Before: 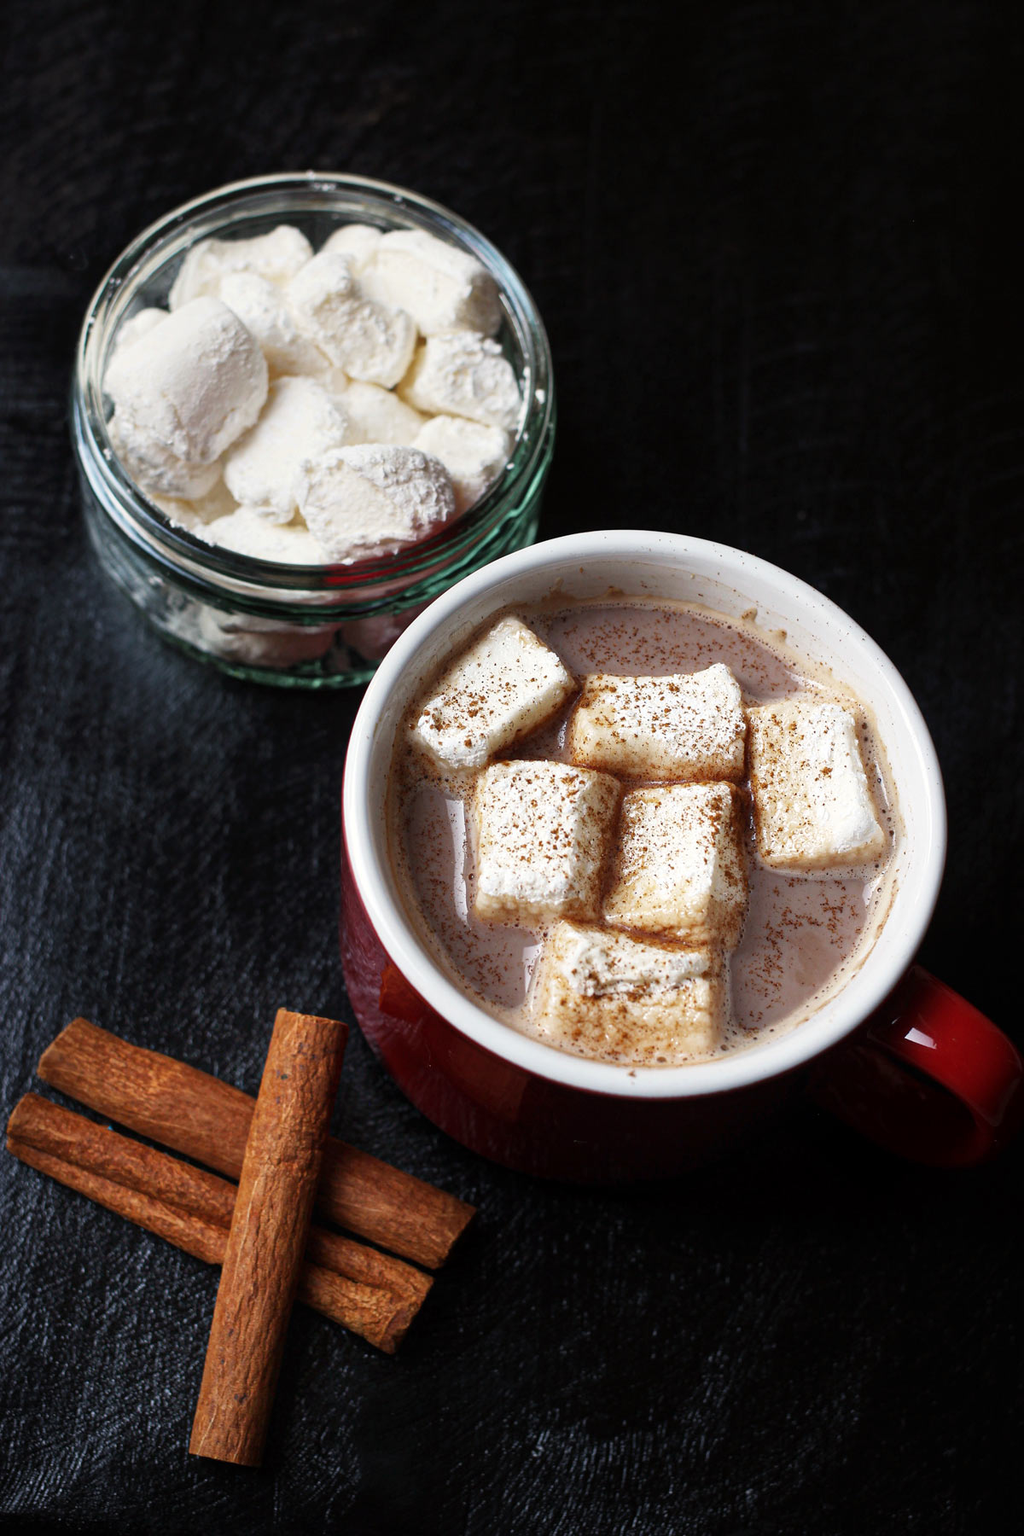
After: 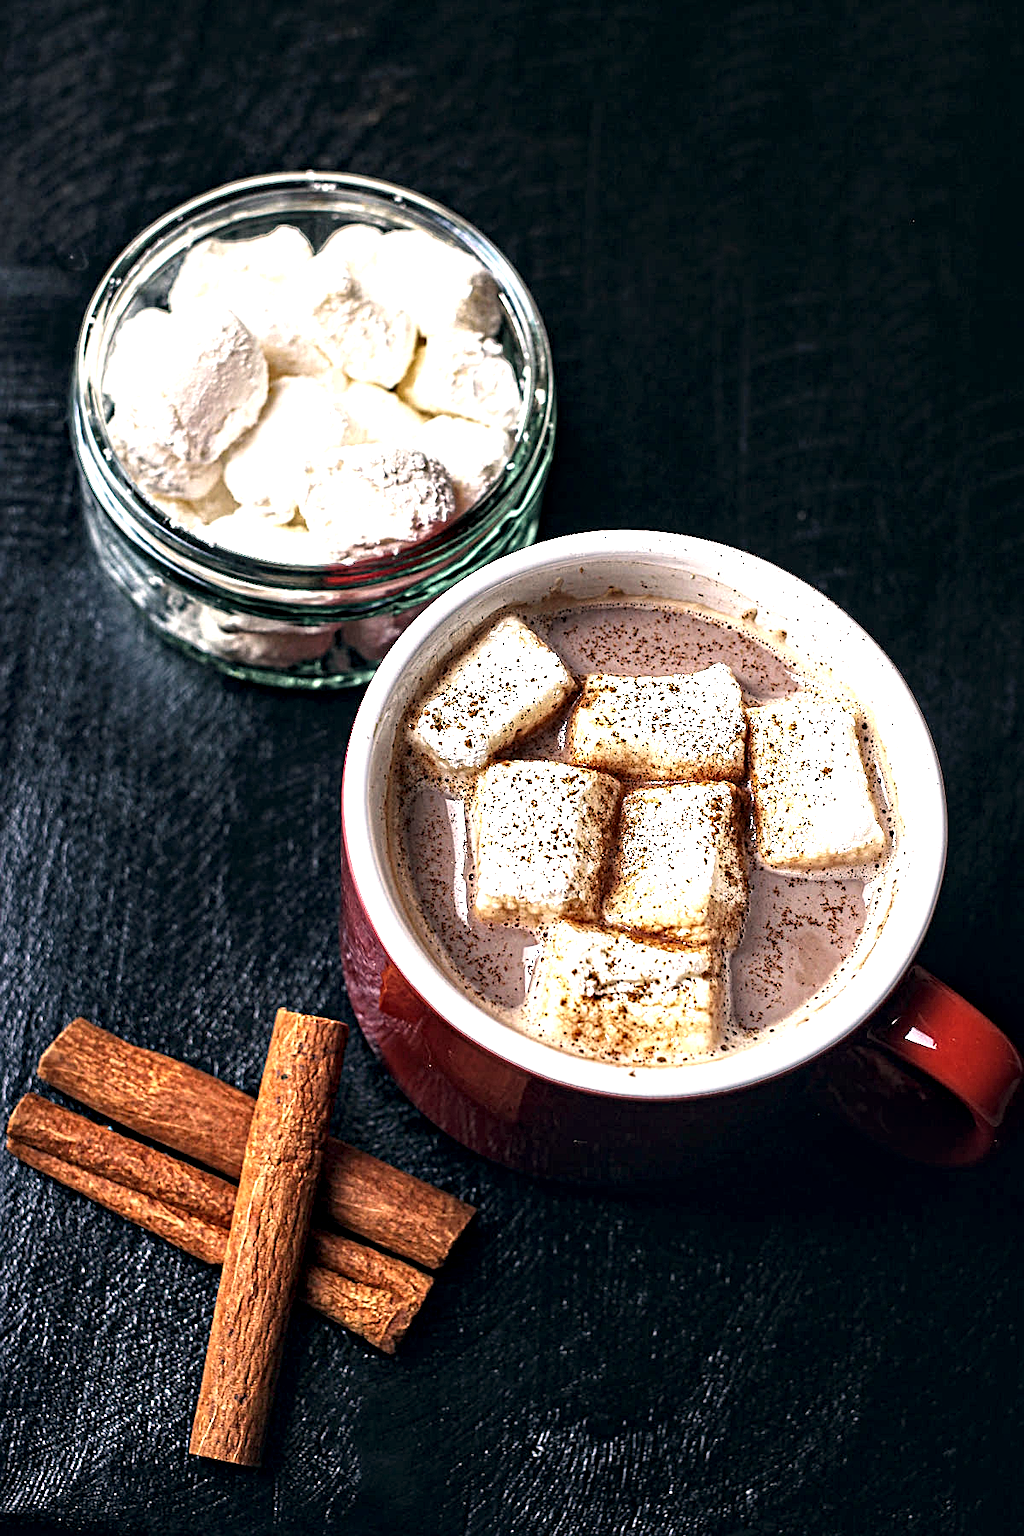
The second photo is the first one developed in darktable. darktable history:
exposure: exposure 0.999 EV, compensate highlight preservation false
sharpen: on, module defaults
color correction: highlights a* 5.38, highlights b* 5.3, shadows a* -4.26, shadows b* -5.11
contrast equalizer: octaves 7, y [[0.5, 0.542, 0.583, 0.625, 0.667, 0.708], [0.5 ×6], [0.5 ×6], [0 ×6], [0 ×6]]
